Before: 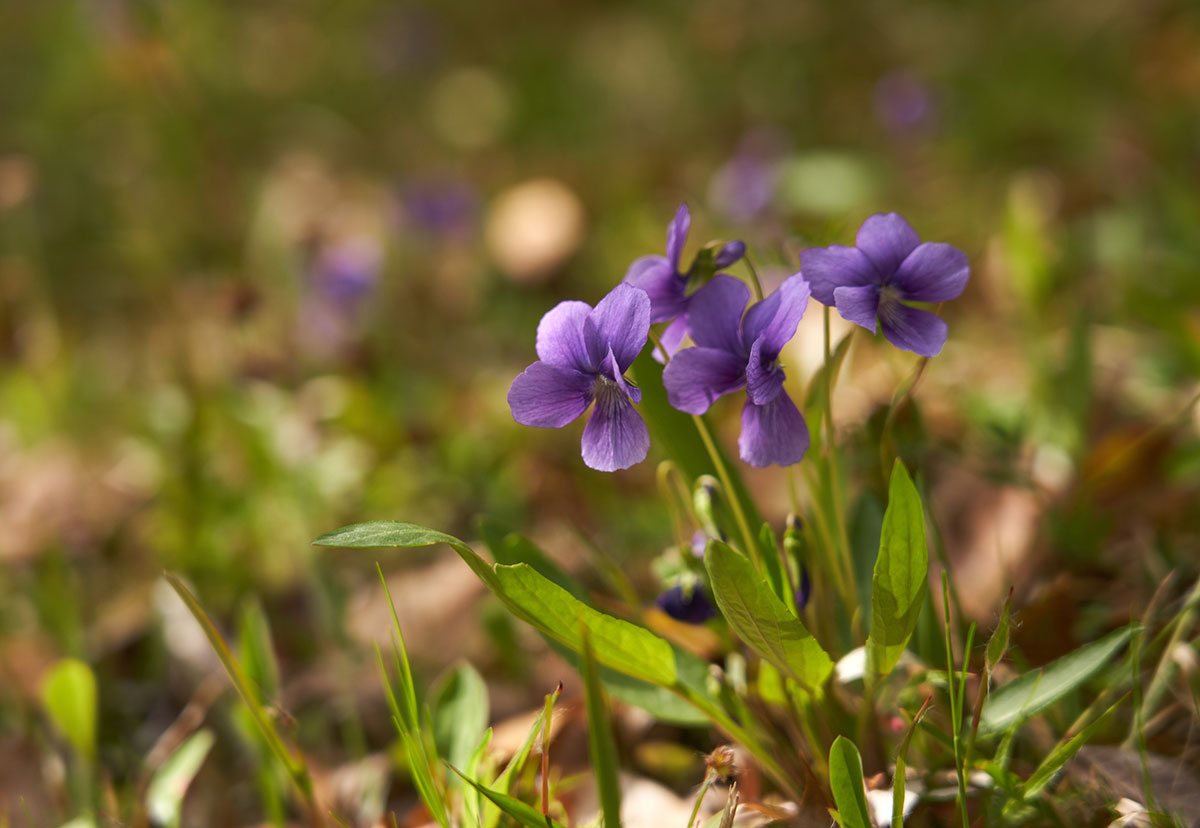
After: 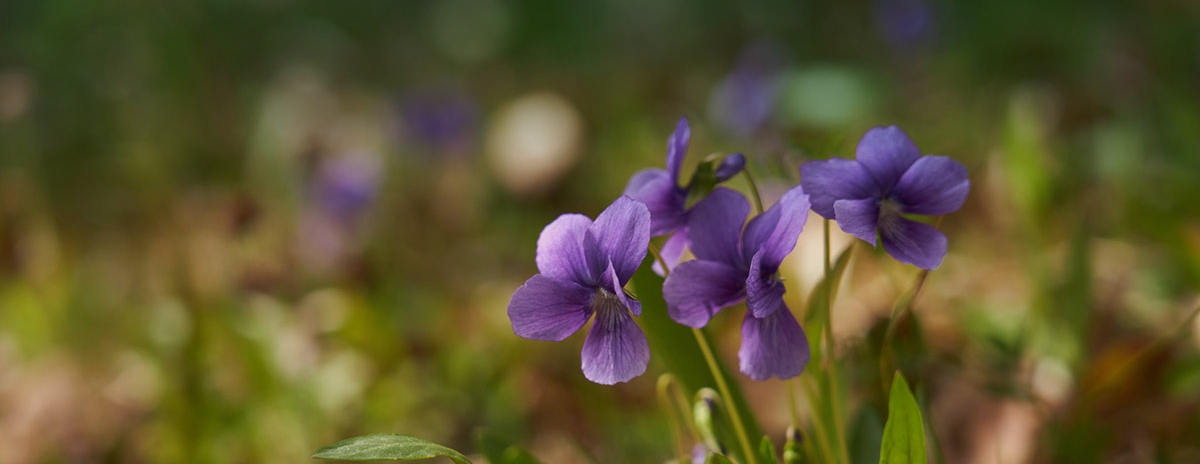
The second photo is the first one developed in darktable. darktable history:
graduated density: density 2.02 EV, hardness 44%, rotation 0.374°, offset 8.21, hue 208.8°, saturation 97%
exposure: exposure -0.36 EV, compensate highlight preservation false
crop and rotate: top 10.605%, bottom 33.274%
